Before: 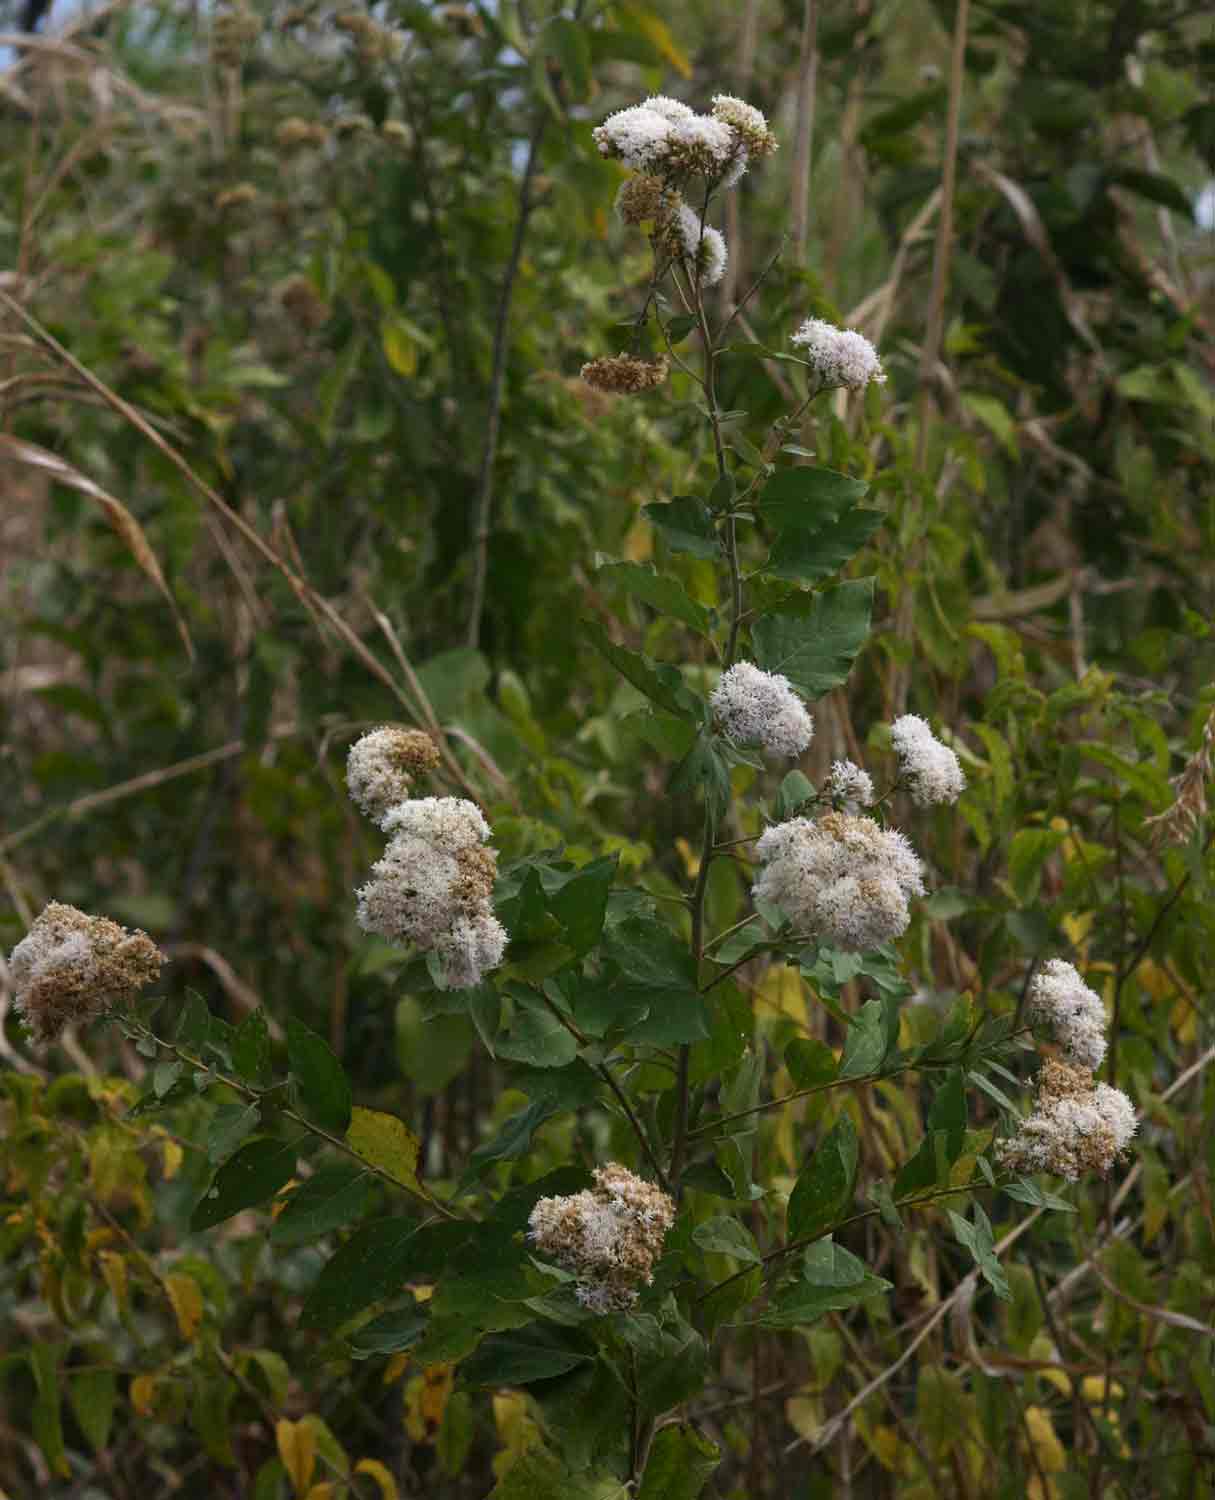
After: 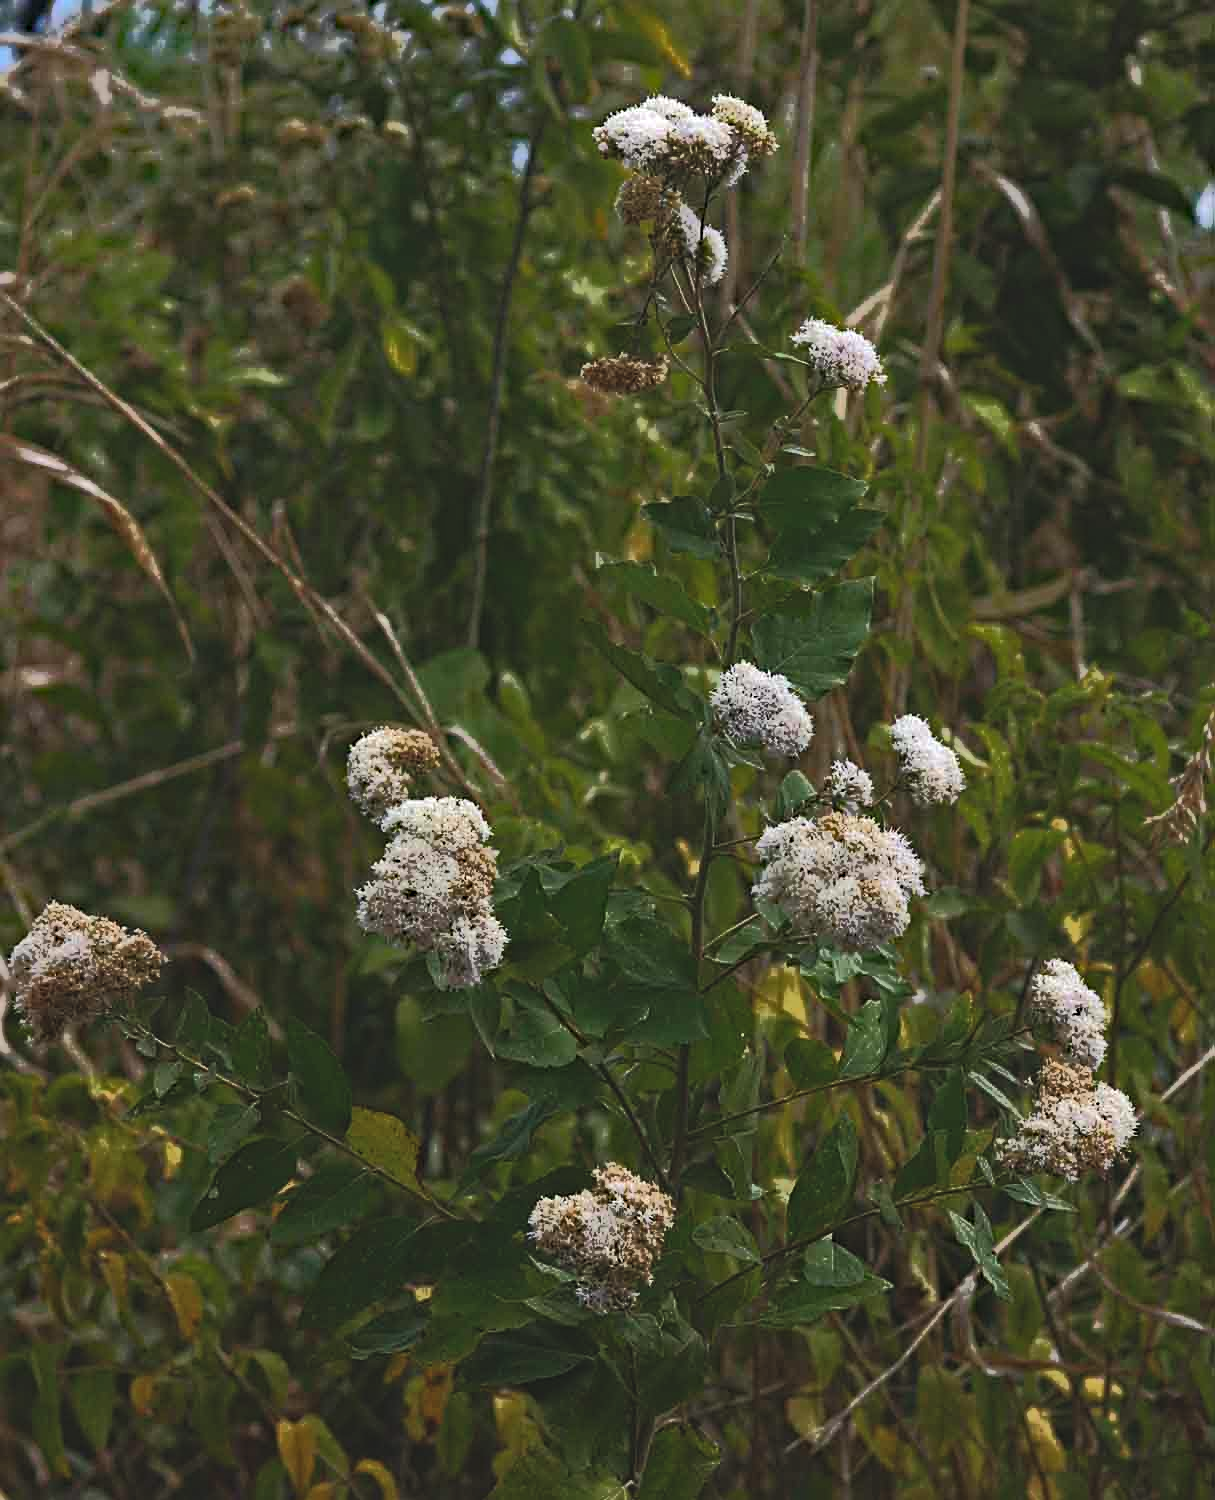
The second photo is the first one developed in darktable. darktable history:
sharpen: on, module defaults
haze removal: strength 0.526, distance 0.922, compatibility mode true
exposure: black level correction -0.015, exposure -0.132 EV, compensate exposure bias true, compensate highlight preservation false
tone curve: curves: ch0 [(0, 0) (0.003, 0.003) (0.011, 0.011) (0.025, 0.024) (0.044, 0.043) (0.069, 0.067) (0.1, 0.096) (0.136, 0.131) (0.177, 0.171) (0.224, 0.216) (0.277, 0.267) (0.335, 0.323) (0.399, 0.384) (0.468, 0.451) (0.543, 0.678) (0.623, 0.734) (0.709, 0.795) (0.801, 0.859) (0.898, 0.928) (1, 1)], color space Lab, independent channels
